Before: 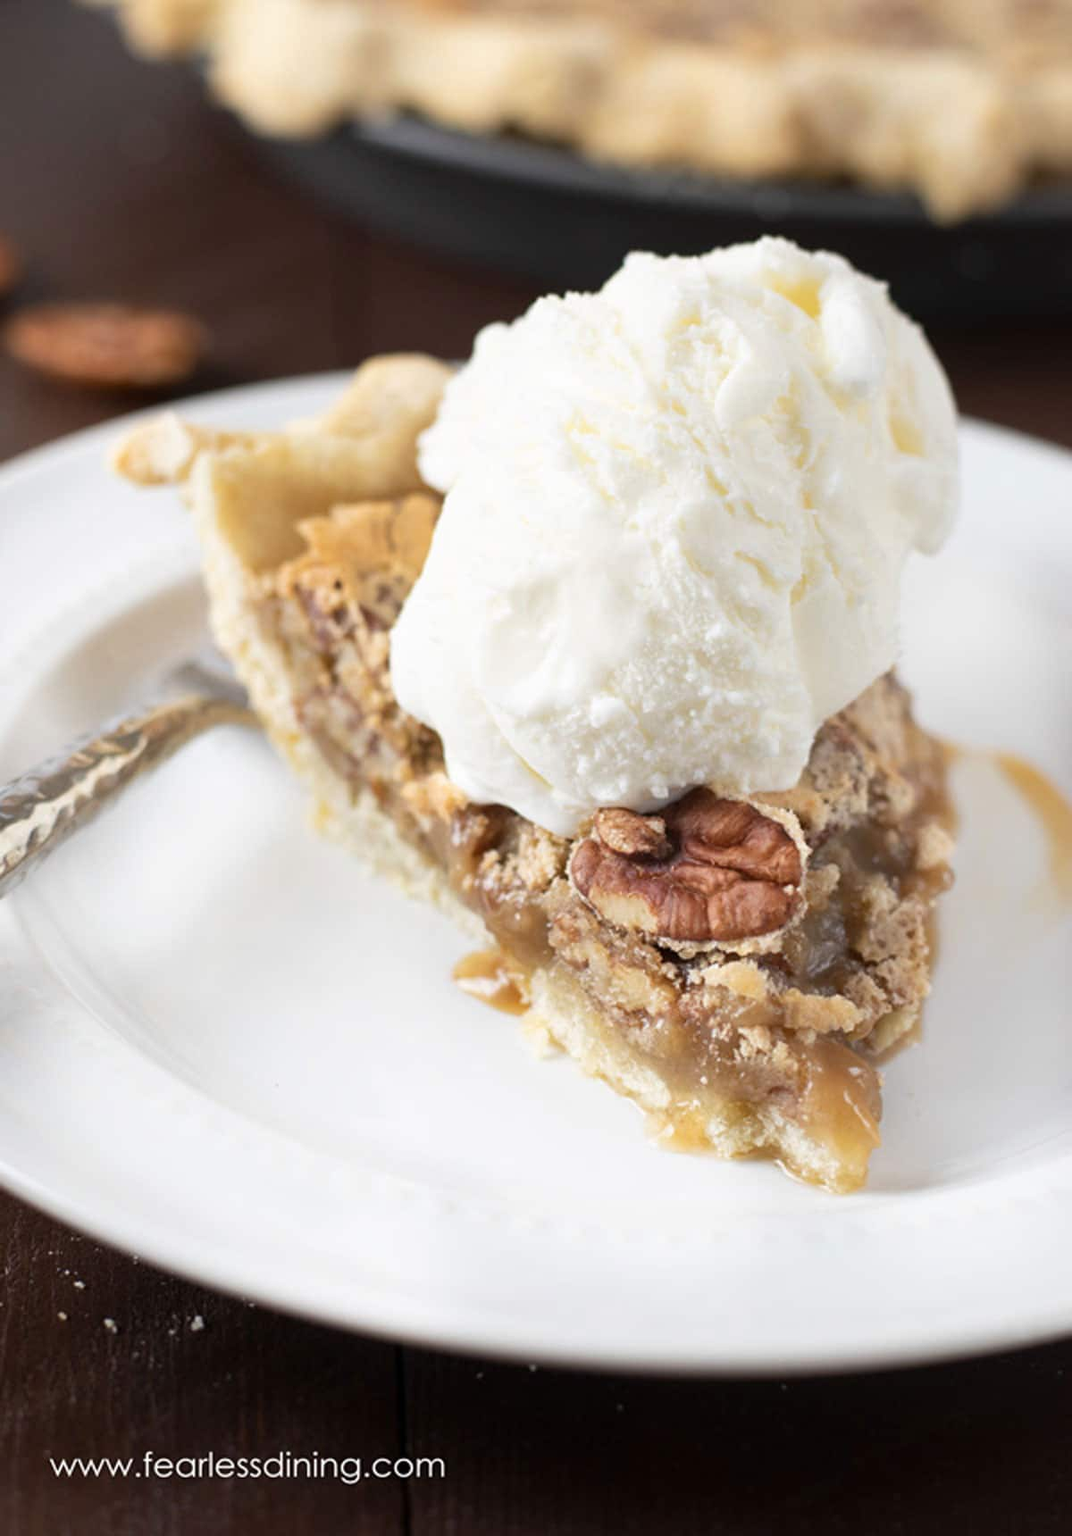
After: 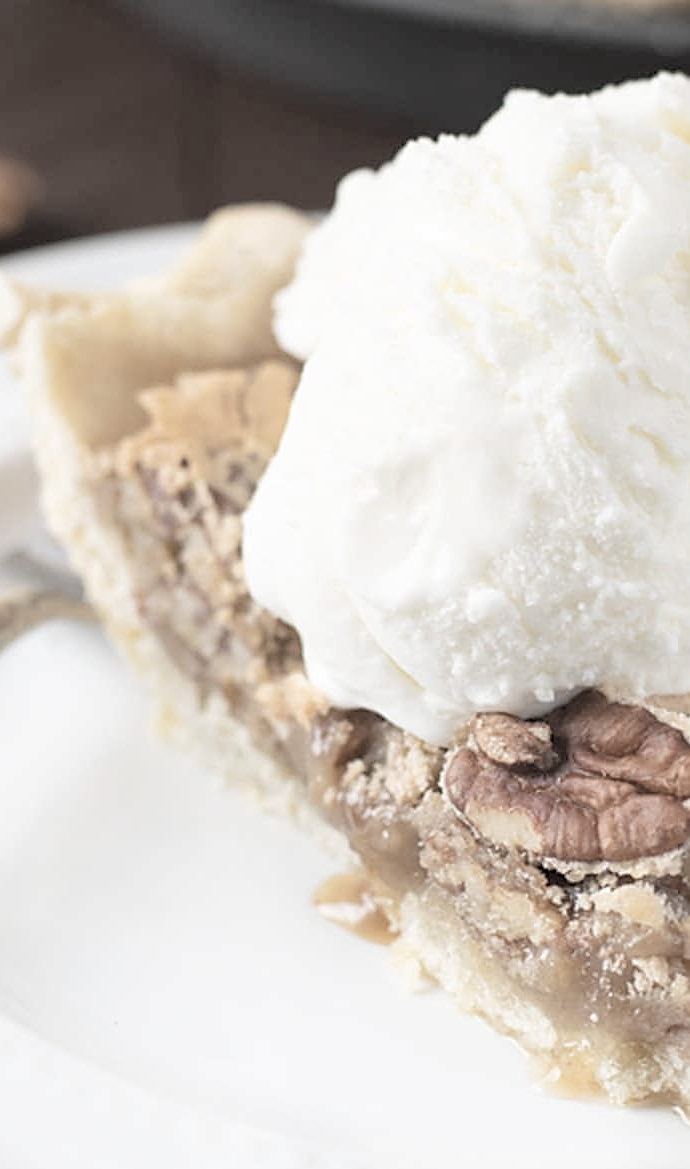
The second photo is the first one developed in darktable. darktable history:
crop: left 16.232%, top 11.211%, right 26.19%, bottom 20.767%
sharpen: on, module defaults
contrast brightness saturation: brightness 0.18, saturation -0.488
